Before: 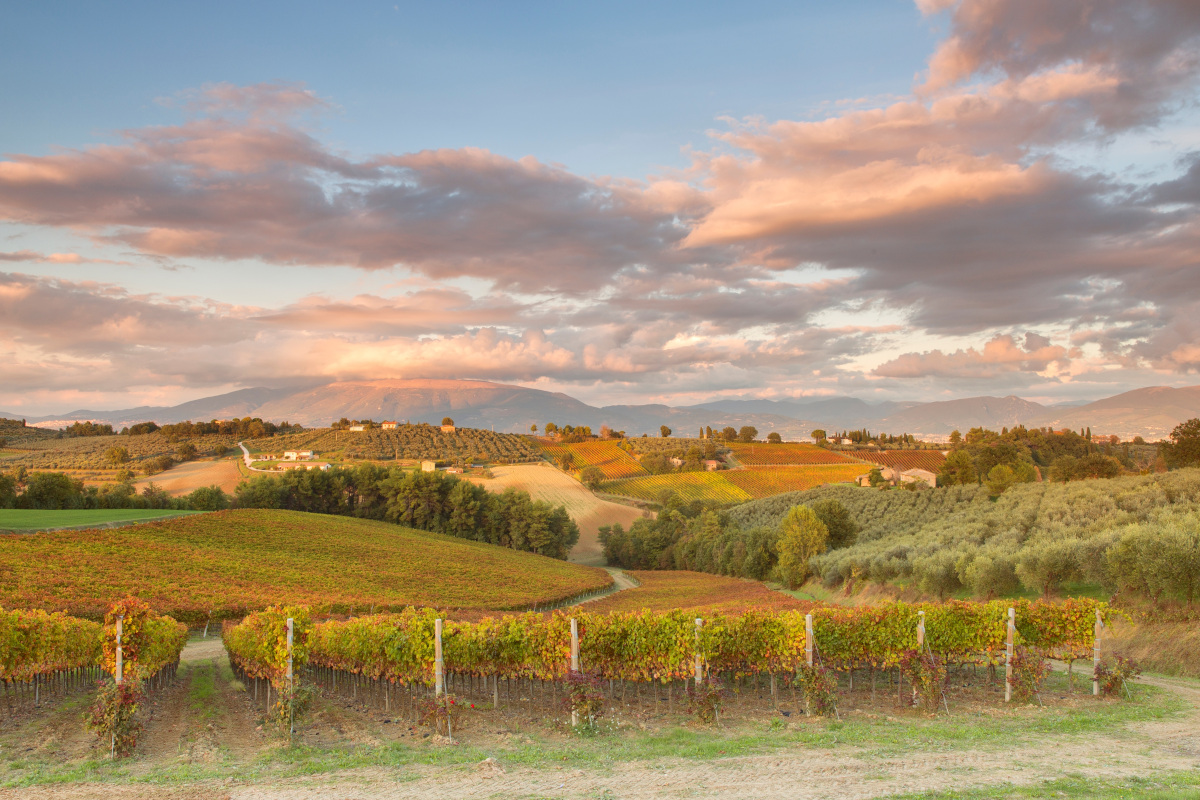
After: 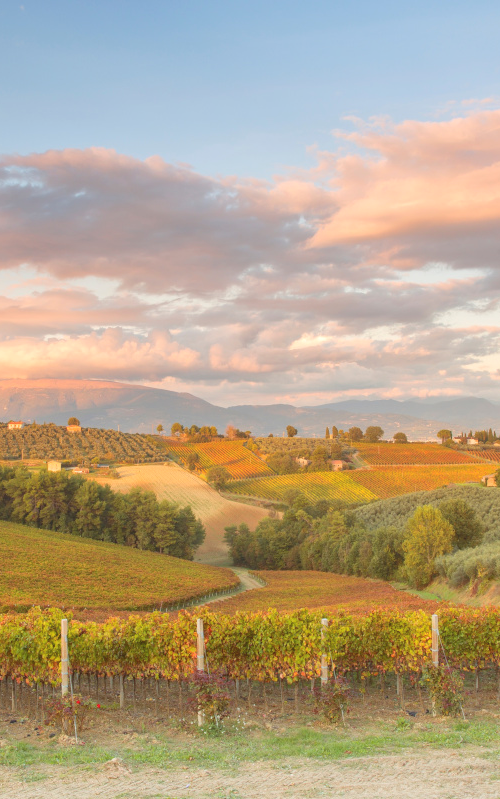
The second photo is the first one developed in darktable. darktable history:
bloom: size 38%, threshold 95%, strength 30%
crop: left 31.229%, right 27.105%
